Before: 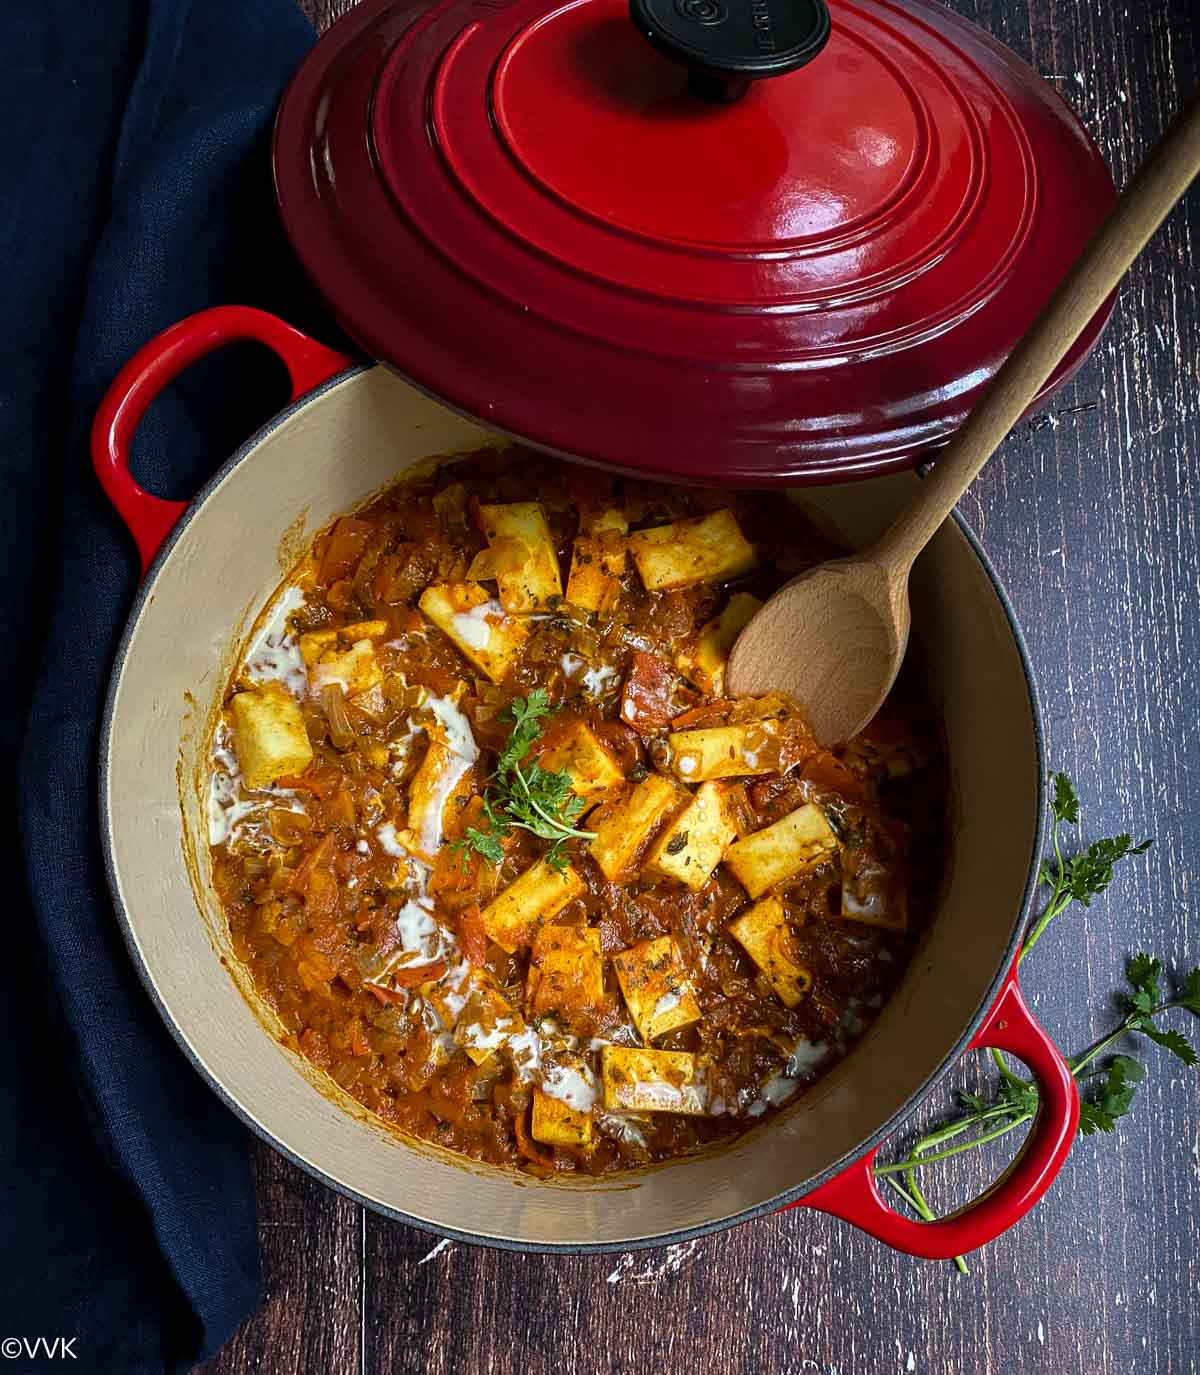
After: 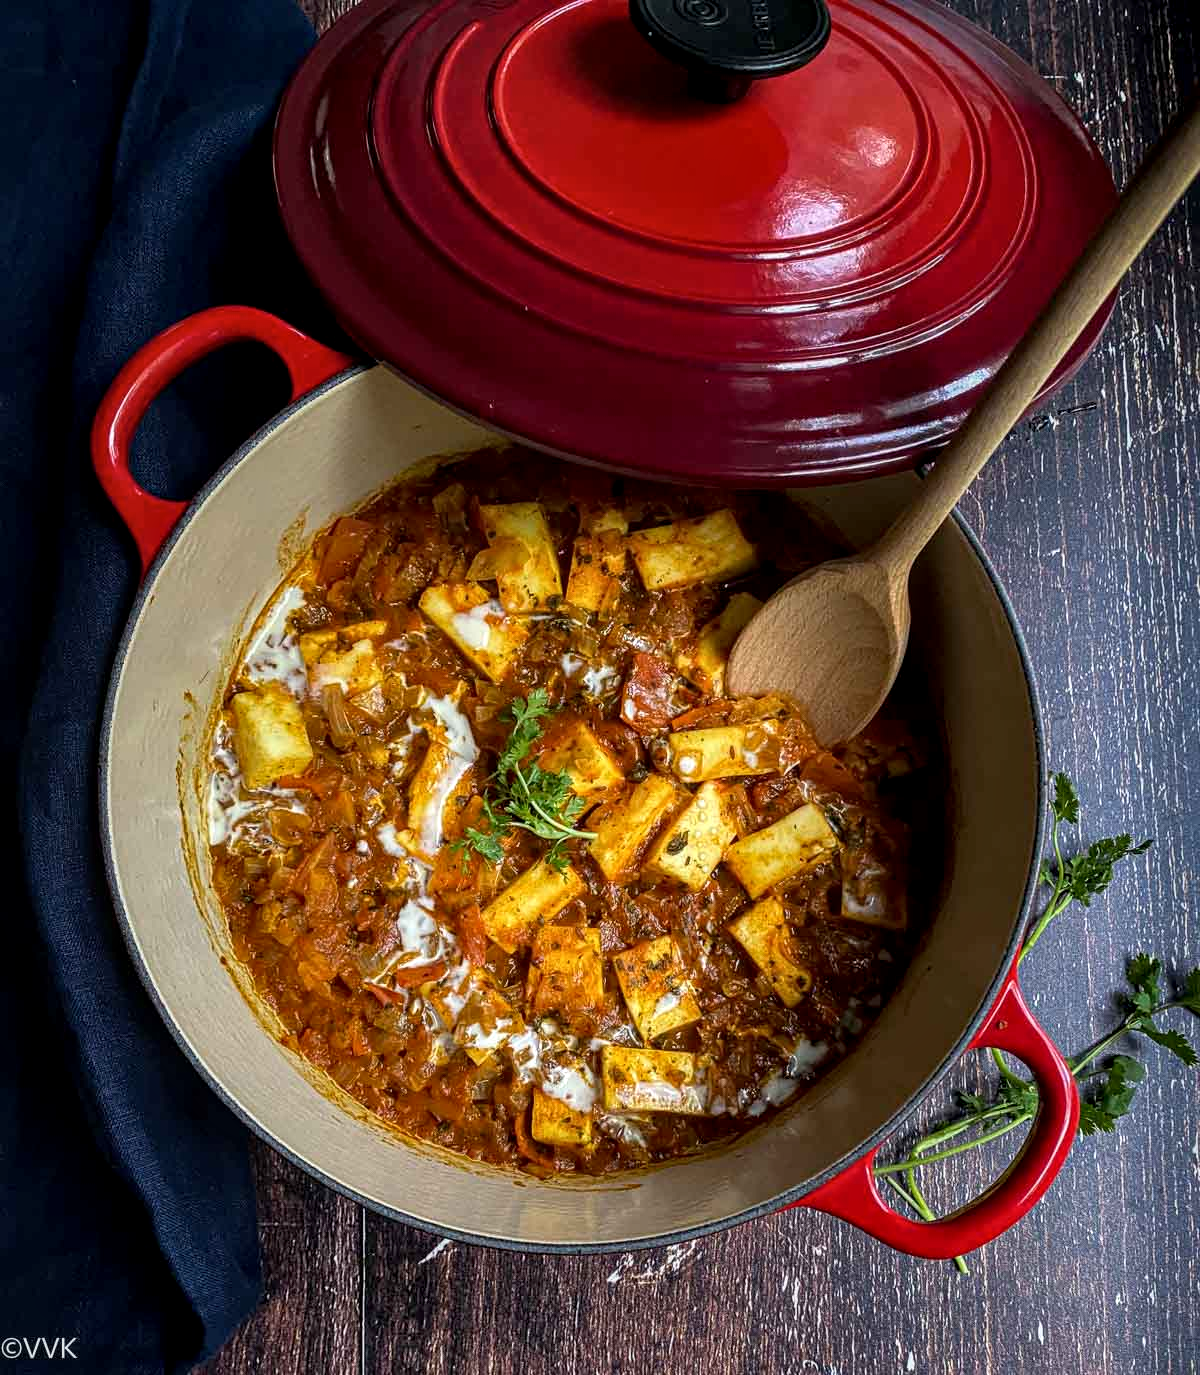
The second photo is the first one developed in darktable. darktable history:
exposure: black level correction 0.001, compensate highlight preservation false
local contrast: on, module defaults
